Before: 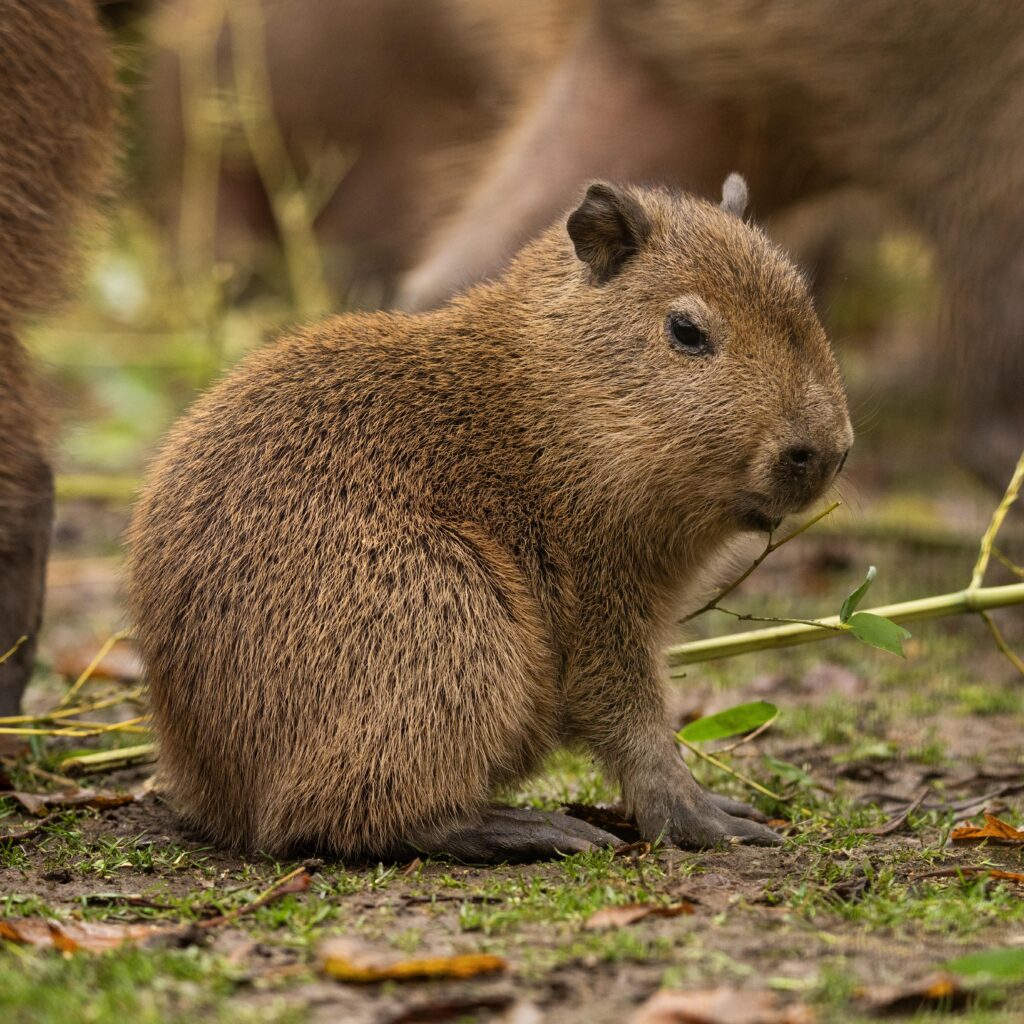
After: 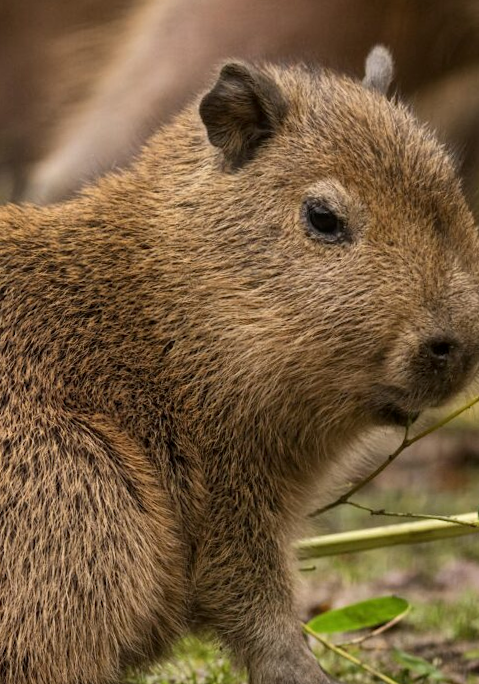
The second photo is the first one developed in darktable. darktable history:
crop: left 32.075%, top 10.976%, right 18.355%, bottom 17.596%
local contrast: highlights 100%, shadows 100%, detail 120%, midtone range 0.2
rotate and perspective: rotation 0.062°, lens shift (vertical) 0.115, lens shift (horizontal) -0.133, crop left 0.047, crop right 0.94, crop top 0.061, crop bottom 0.94
